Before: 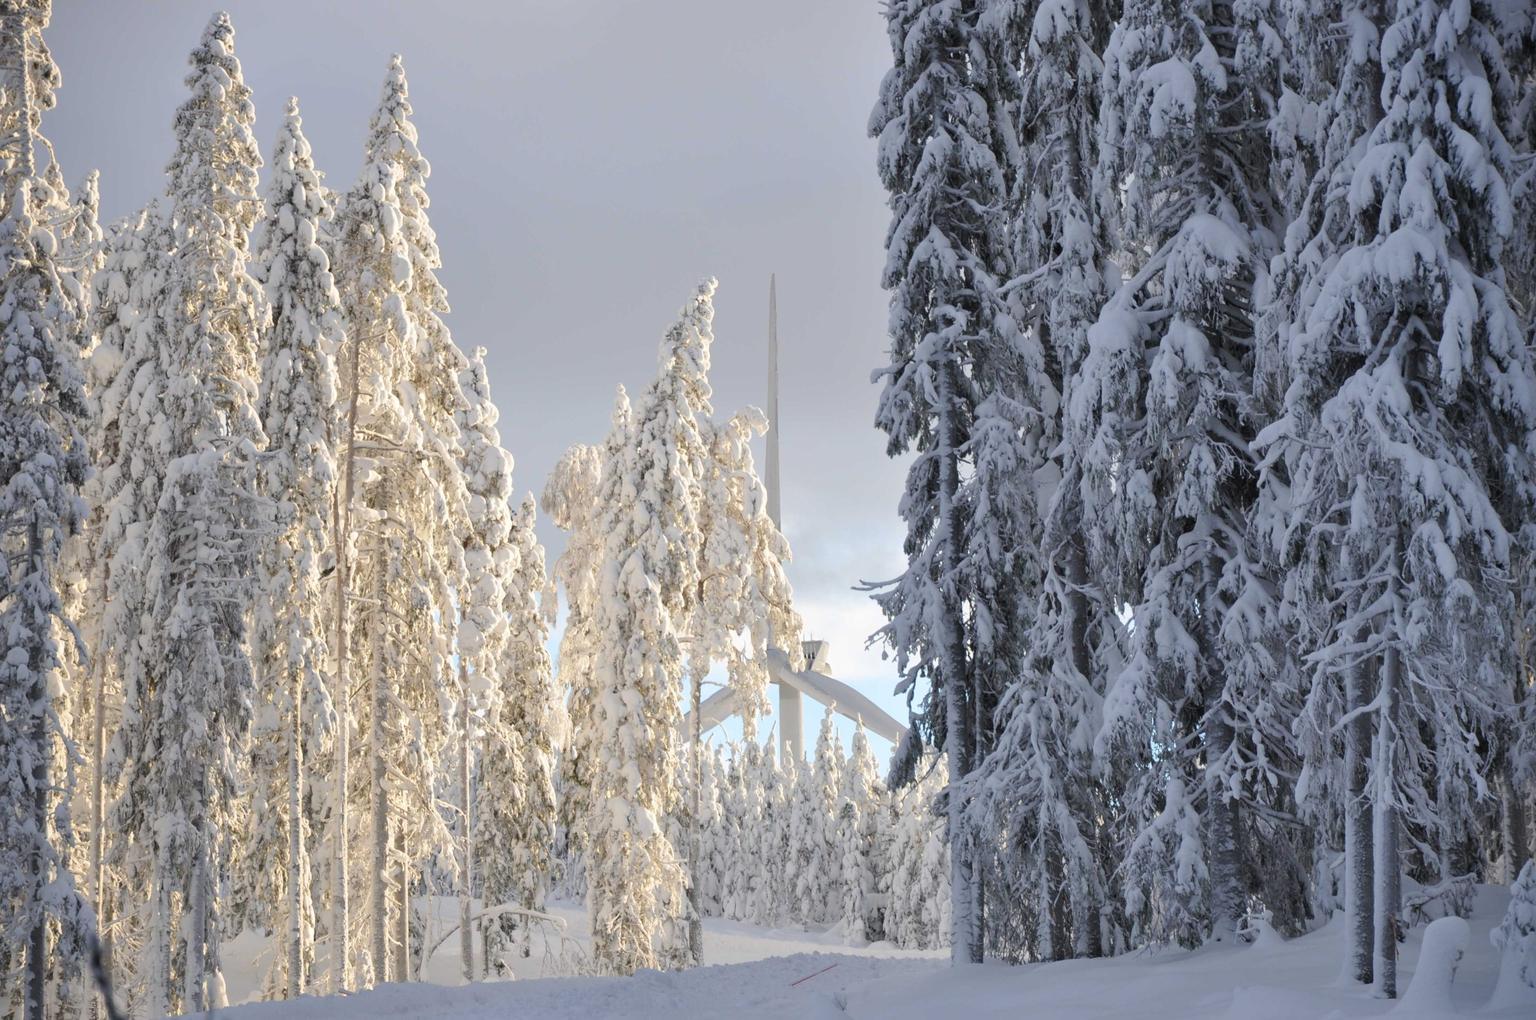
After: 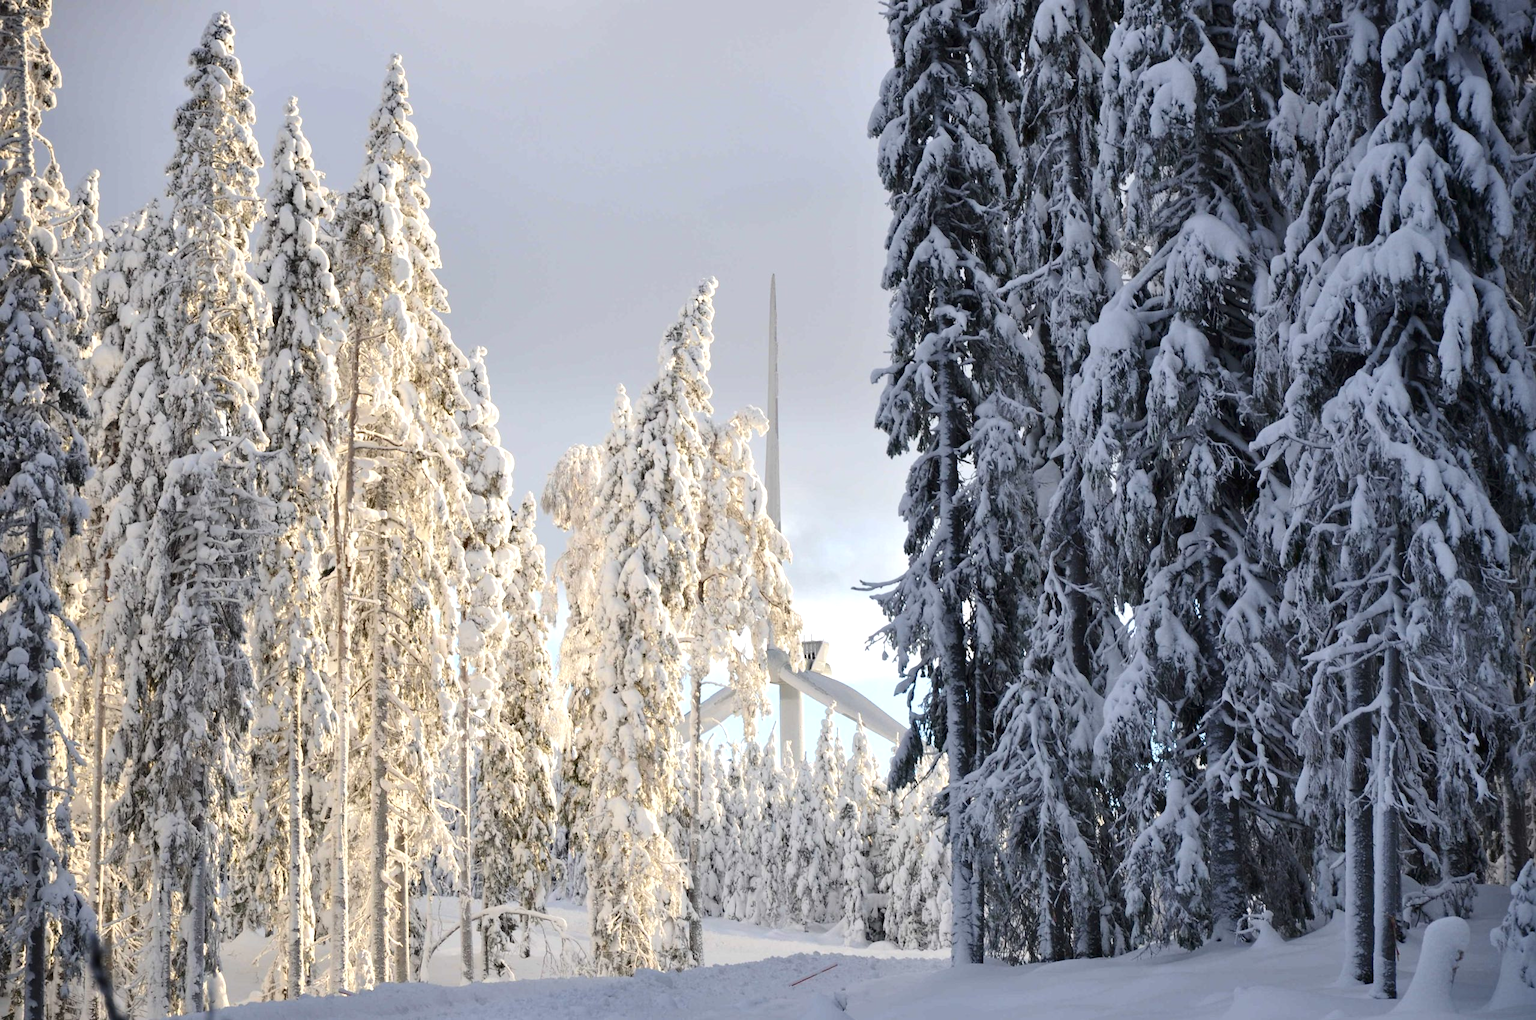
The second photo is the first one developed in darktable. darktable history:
contrast brightness saturation: contrast 0.204, brightness -0.106, saturation 0.097
shadows and highlights: radius 45.11, white point adjustment 6.51, compress 80.02%, highlights color adjustment 53.27%, soften with gaussian
tone equalizer: edges refinement/feathering 500, mask exposure compensation -1.57 EV, preserve details no
